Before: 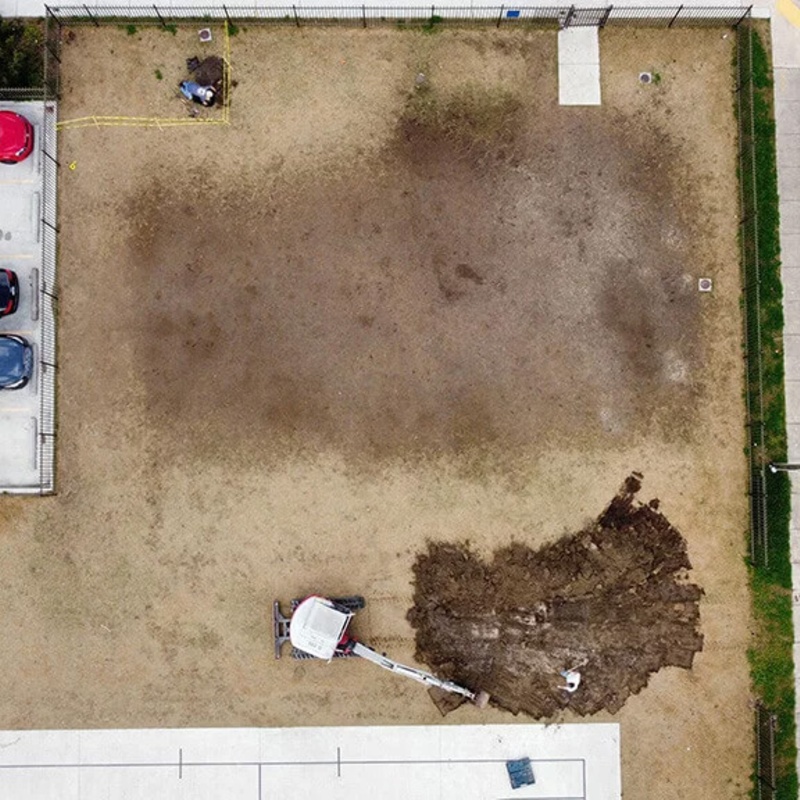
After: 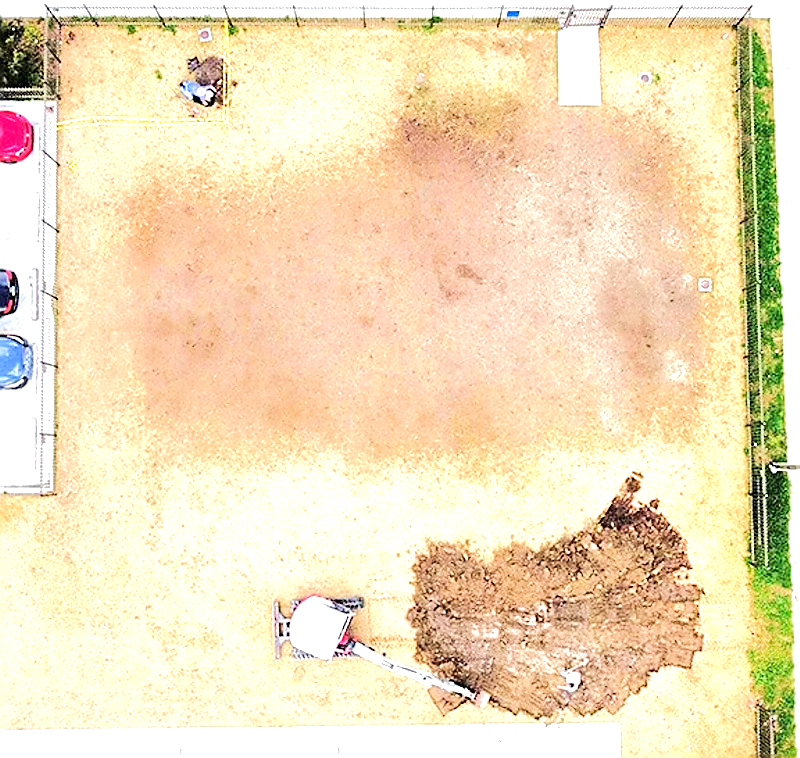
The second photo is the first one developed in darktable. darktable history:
sharpen: radius 1.373, amount 1.256, threshold 0.702
crop and rotate: top 0.012%, bottom 5.228%
tone equalizer: -7 EV 0.146 EV, -6 EV 0.577 EV, -5 EV 1.12 EV, -4 EV 1.37 EV, -3 EV 1.16 EV, -2 EV 0.6 EV, -1 EV 0.149 EV, edges refinement/feathering 500, mask exposure compensation -1.57 EV, preserve details no
exposure: black level correction 0.001, exposure 1.657 EV, compensate highlight preservation false
